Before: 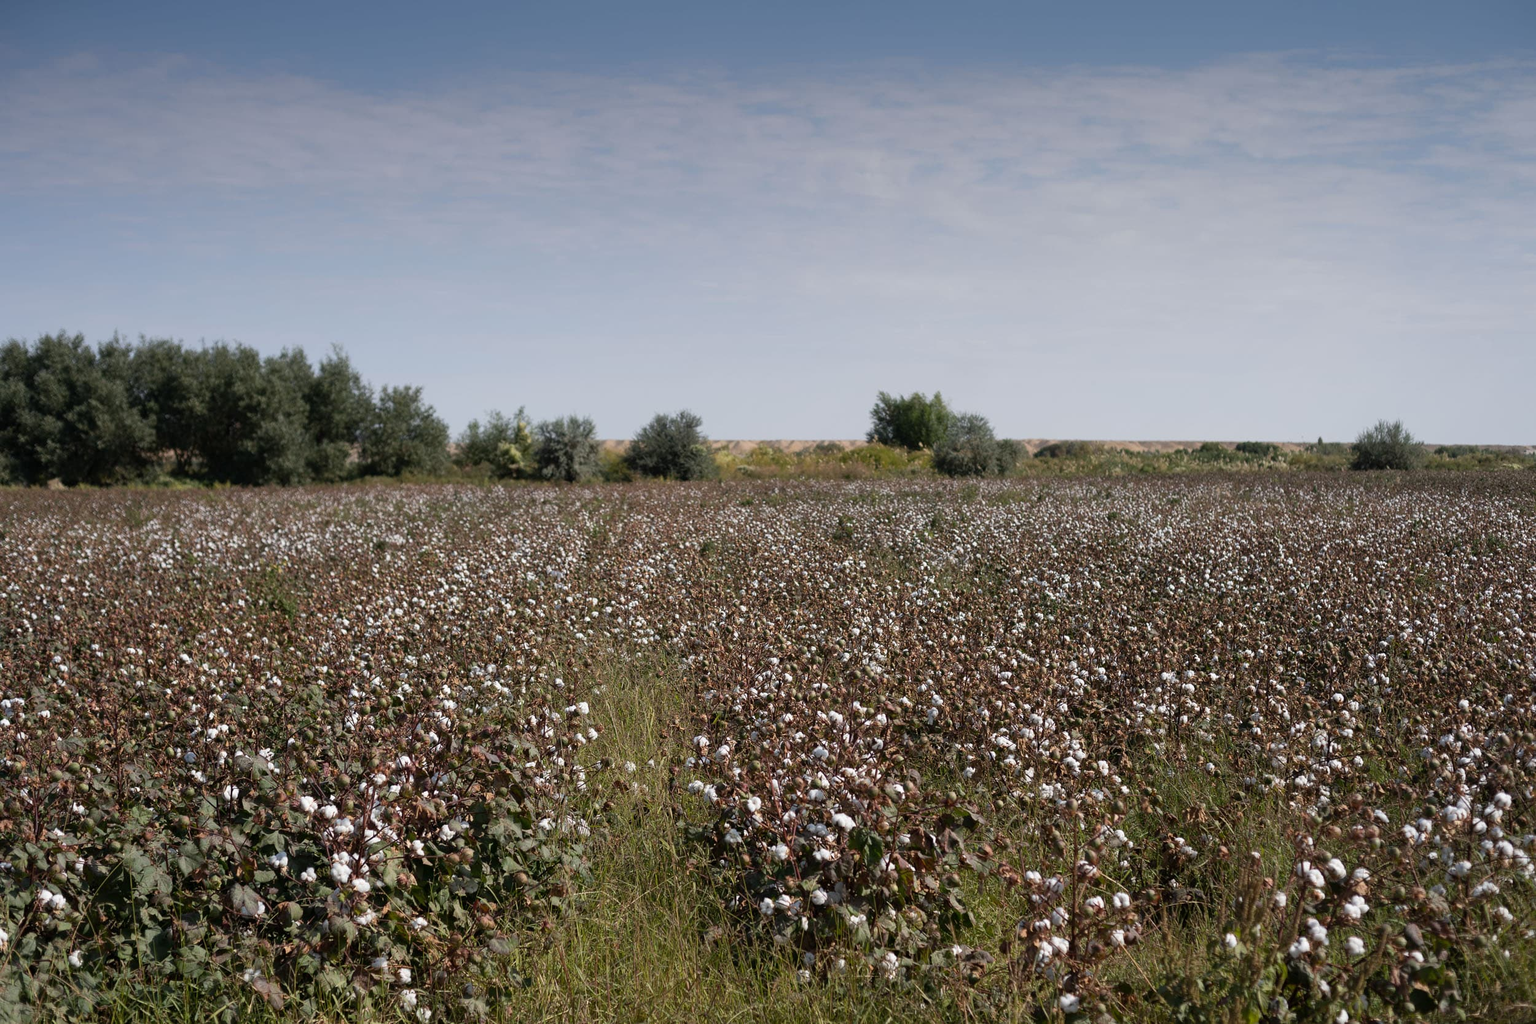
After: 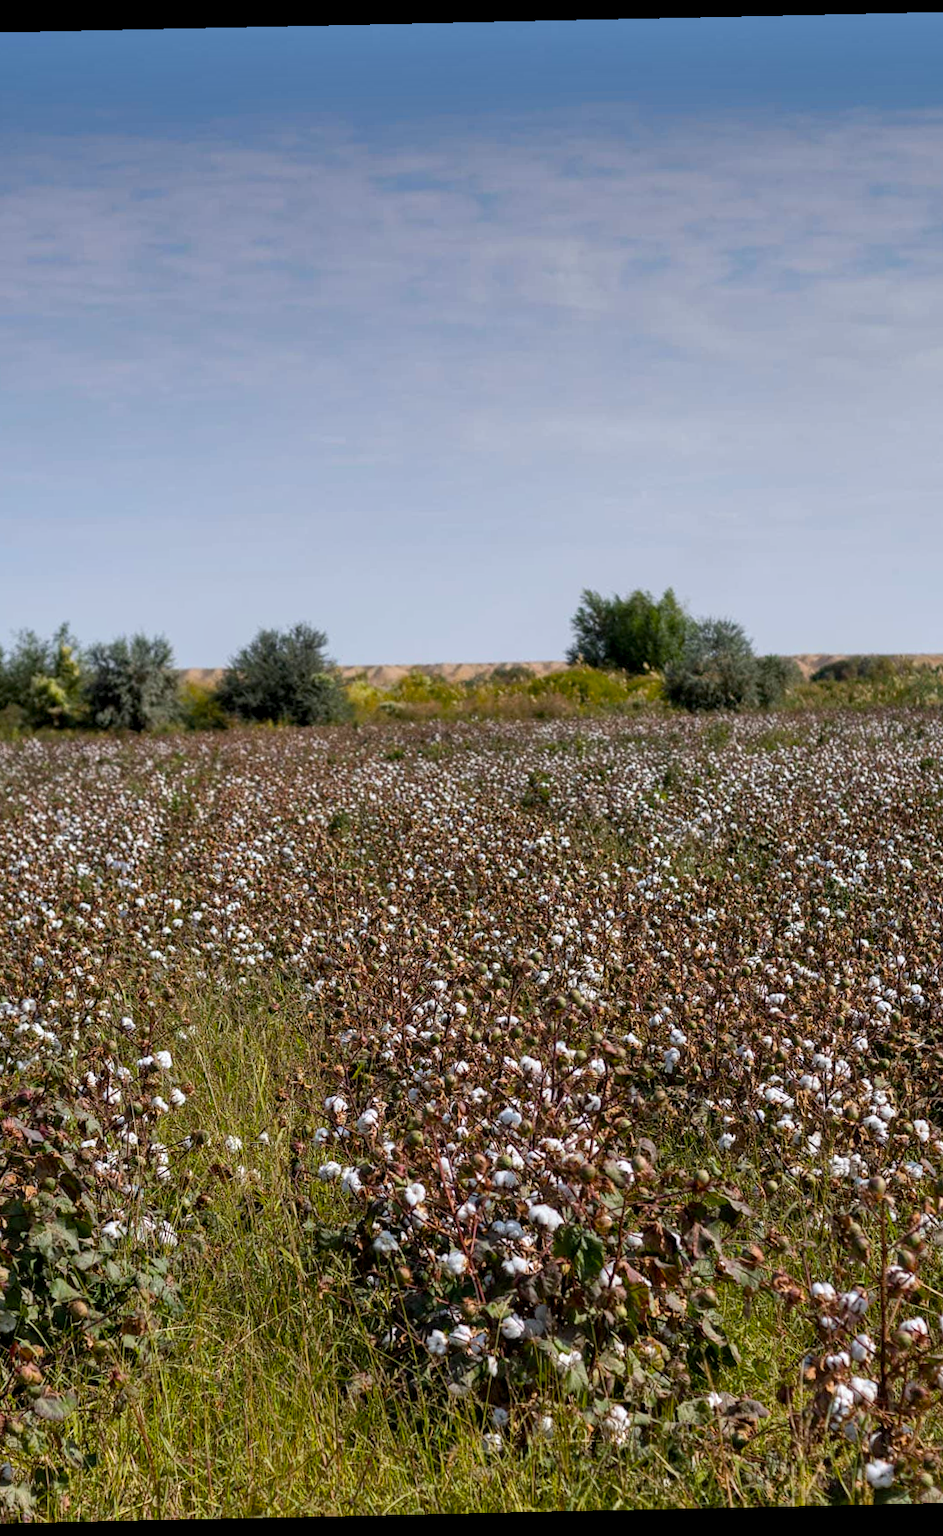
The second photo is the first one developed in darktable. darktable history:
white balance: red 0.988, blue 1.017
rotate and perspective: rotation -1.24°, automatic cropping off
local contrast: detail 130%
color balance rgb: linear chroma grading › global chroma 15%, perceptual saturation grading › global saturation 30%
crop: left 31.229%, right 27.105%
shadows and highlights: shadows 37.27, highlights -28.18, soften with gaussian
